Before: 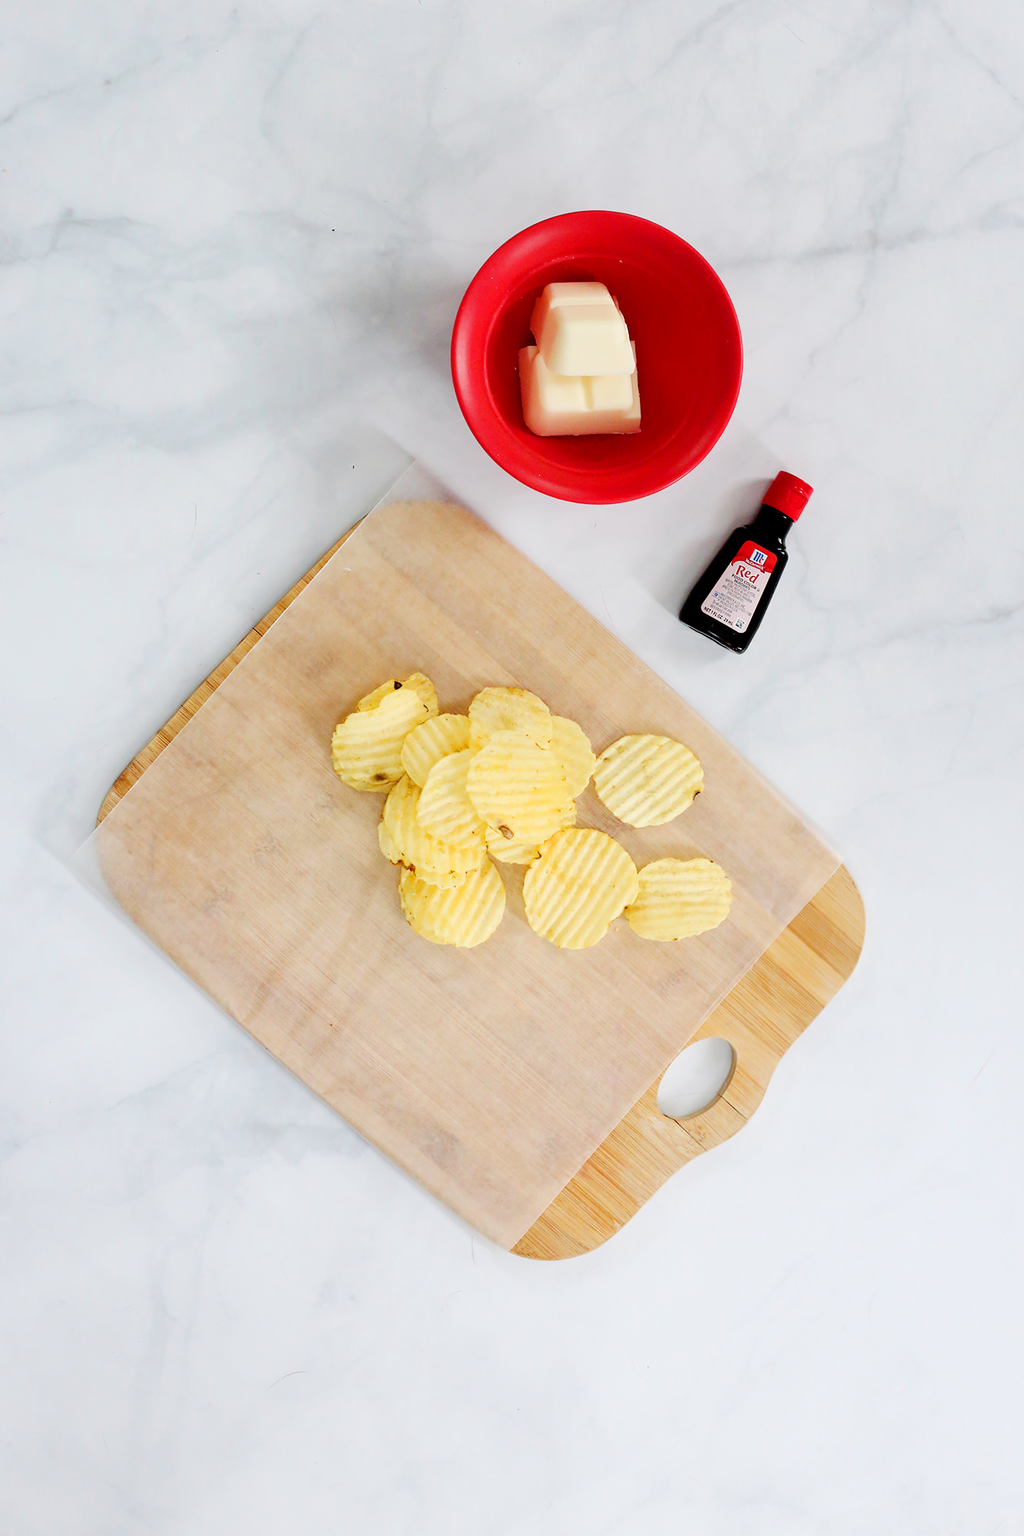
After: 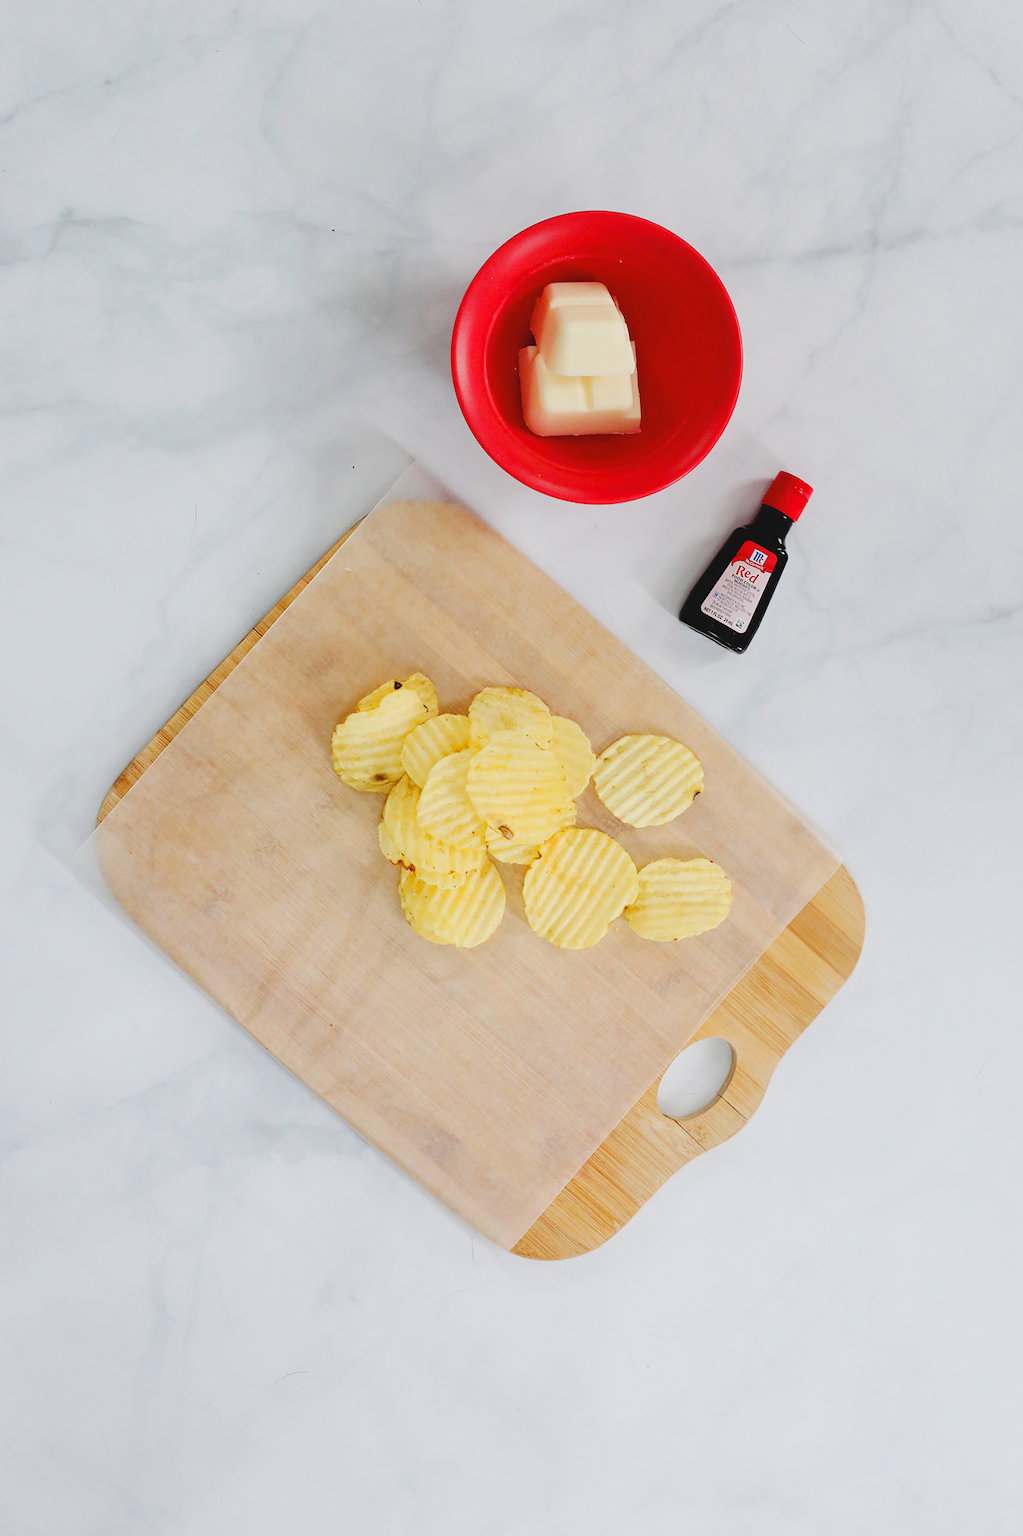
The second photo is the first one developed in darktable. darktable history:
contrast brightness saturation: contrast -0.128
